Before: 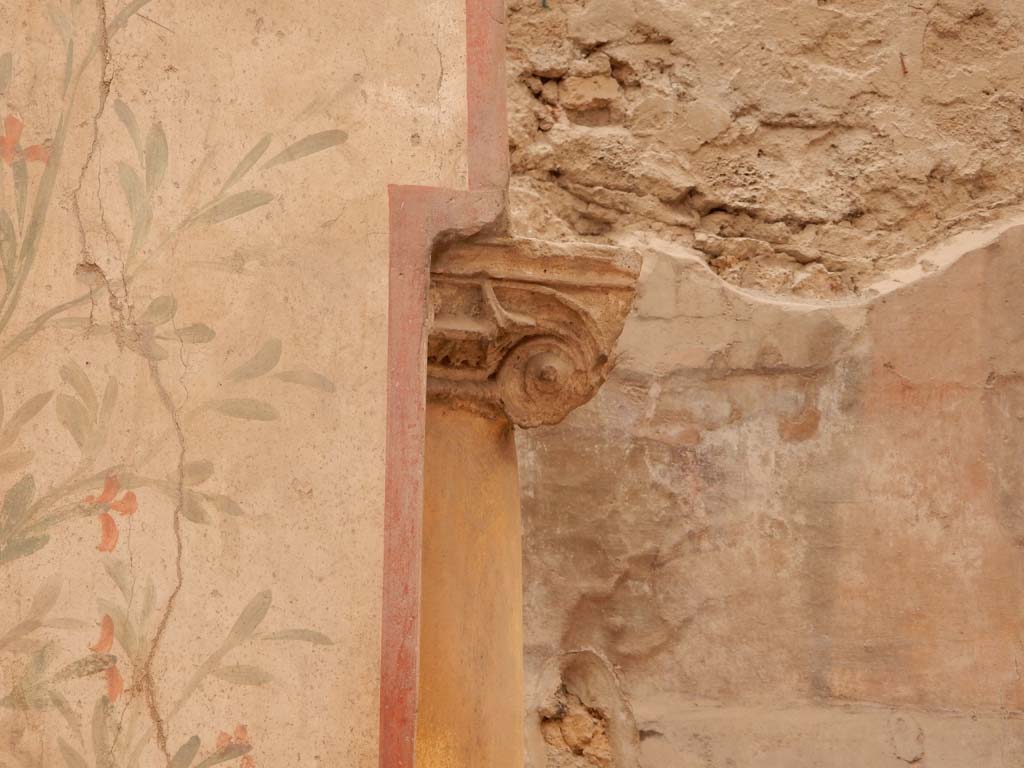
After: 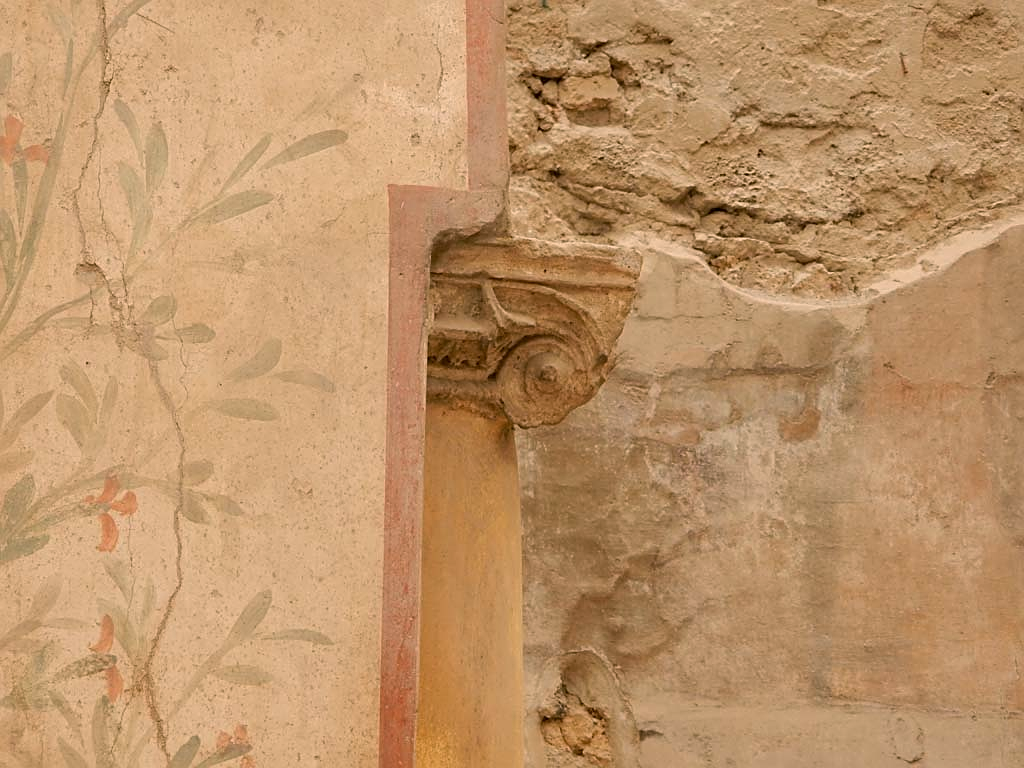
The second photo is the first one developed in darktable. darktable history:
color correction: highlights a* 4.05, highlights b* 4.96, shadows a* -7.59, shadows b* 4.86
contrast brightness saturation: saturation -0.066
sharpen: amount 0.542
